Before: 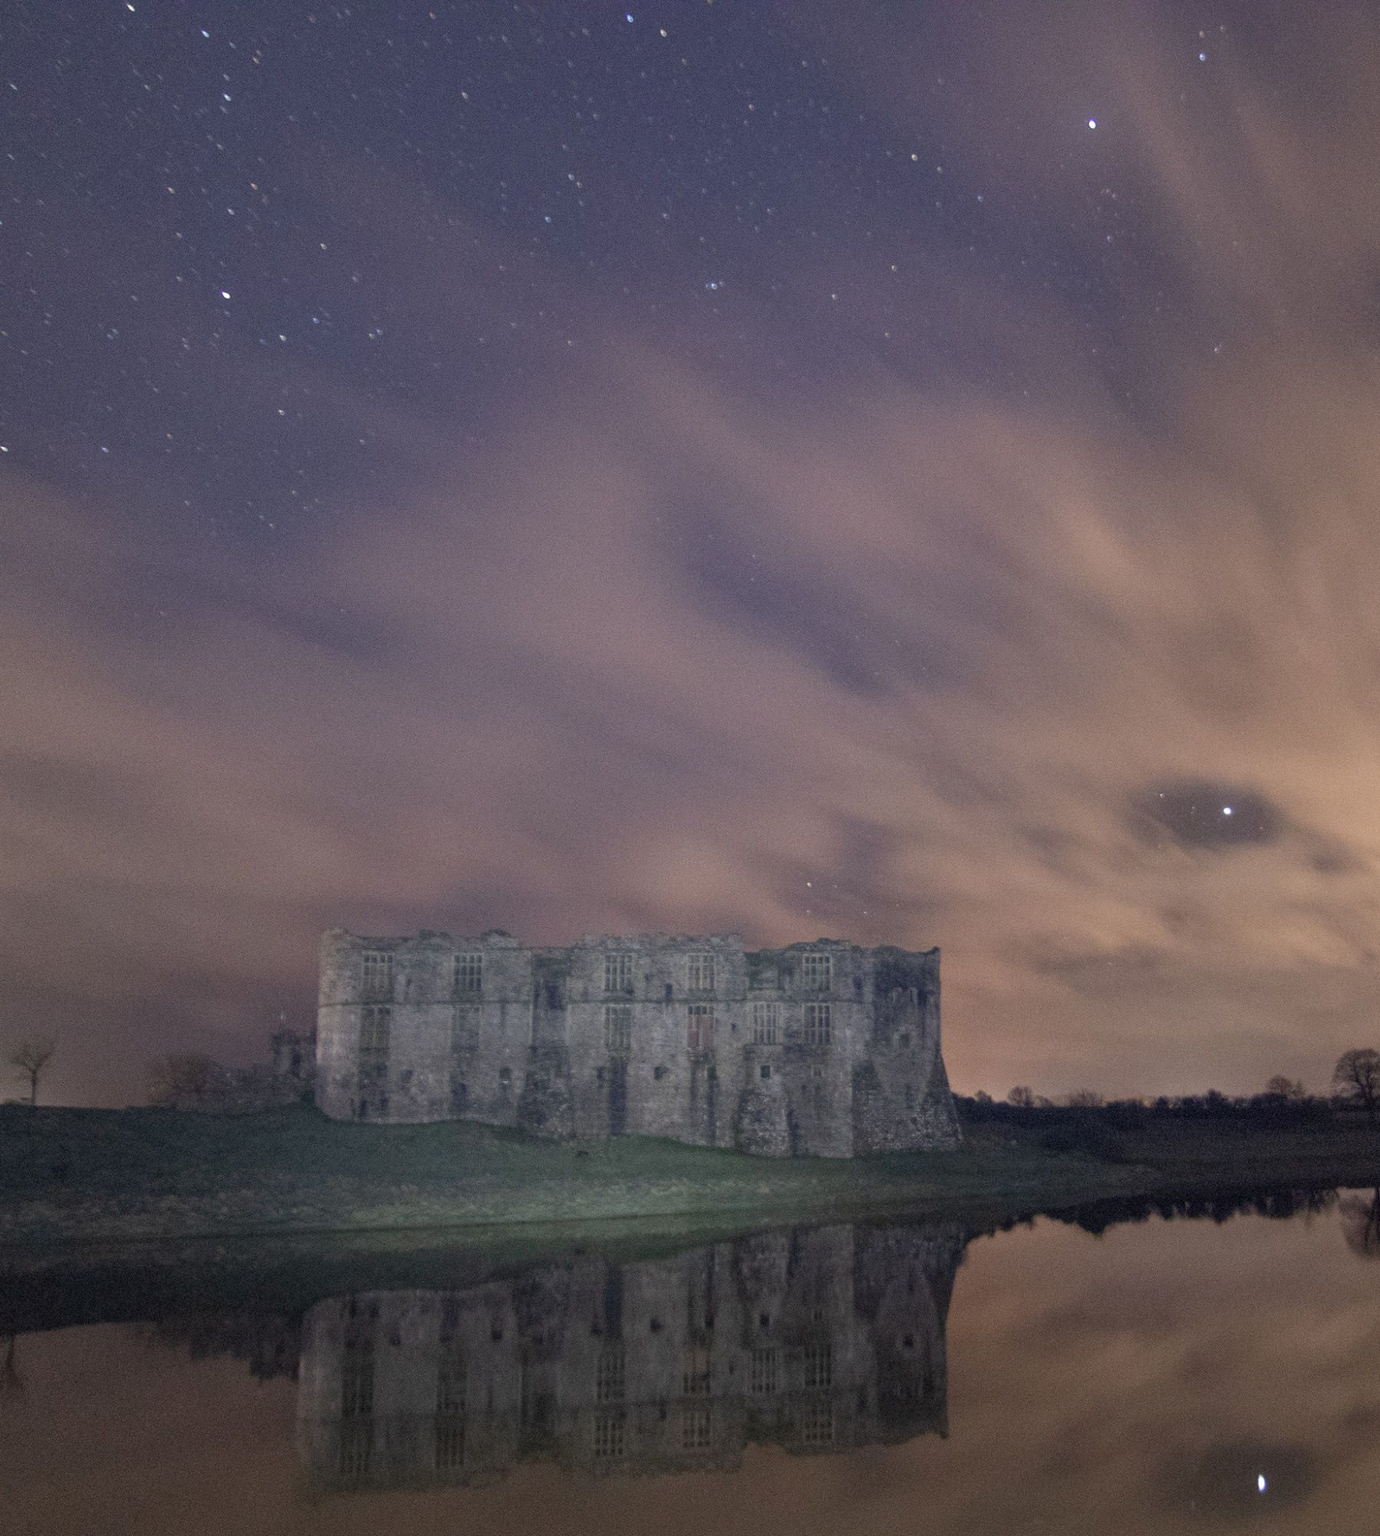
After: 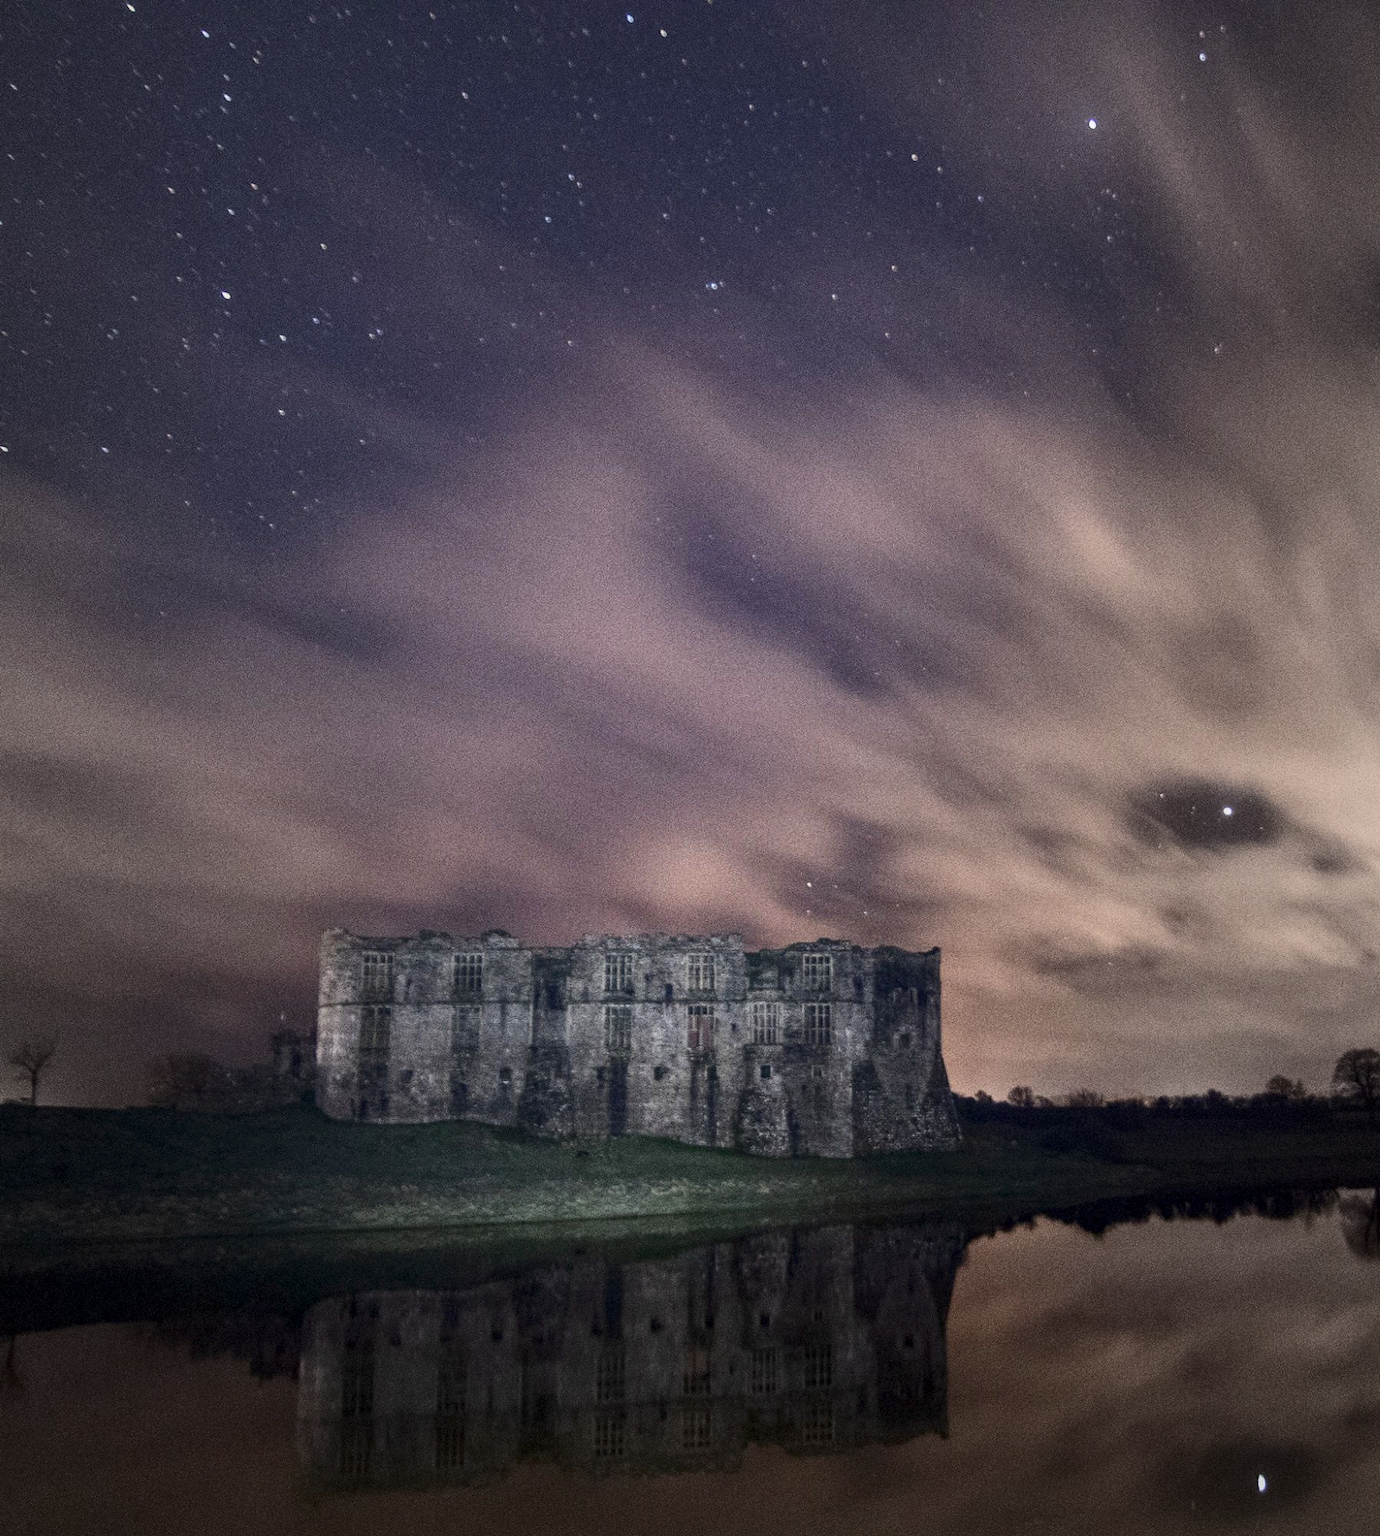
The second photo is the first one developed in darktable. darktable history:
contrast brightness saturation: contrast 0.4, brightness 0.05, saturation 0.25
local contrast: on, module defaults
vignetting: fall-off start 18.21%, fall-off radius 137.95%, brightness -0.207, center (-0.078, 0.066), width/height ratio 0.62, shape 0.59
